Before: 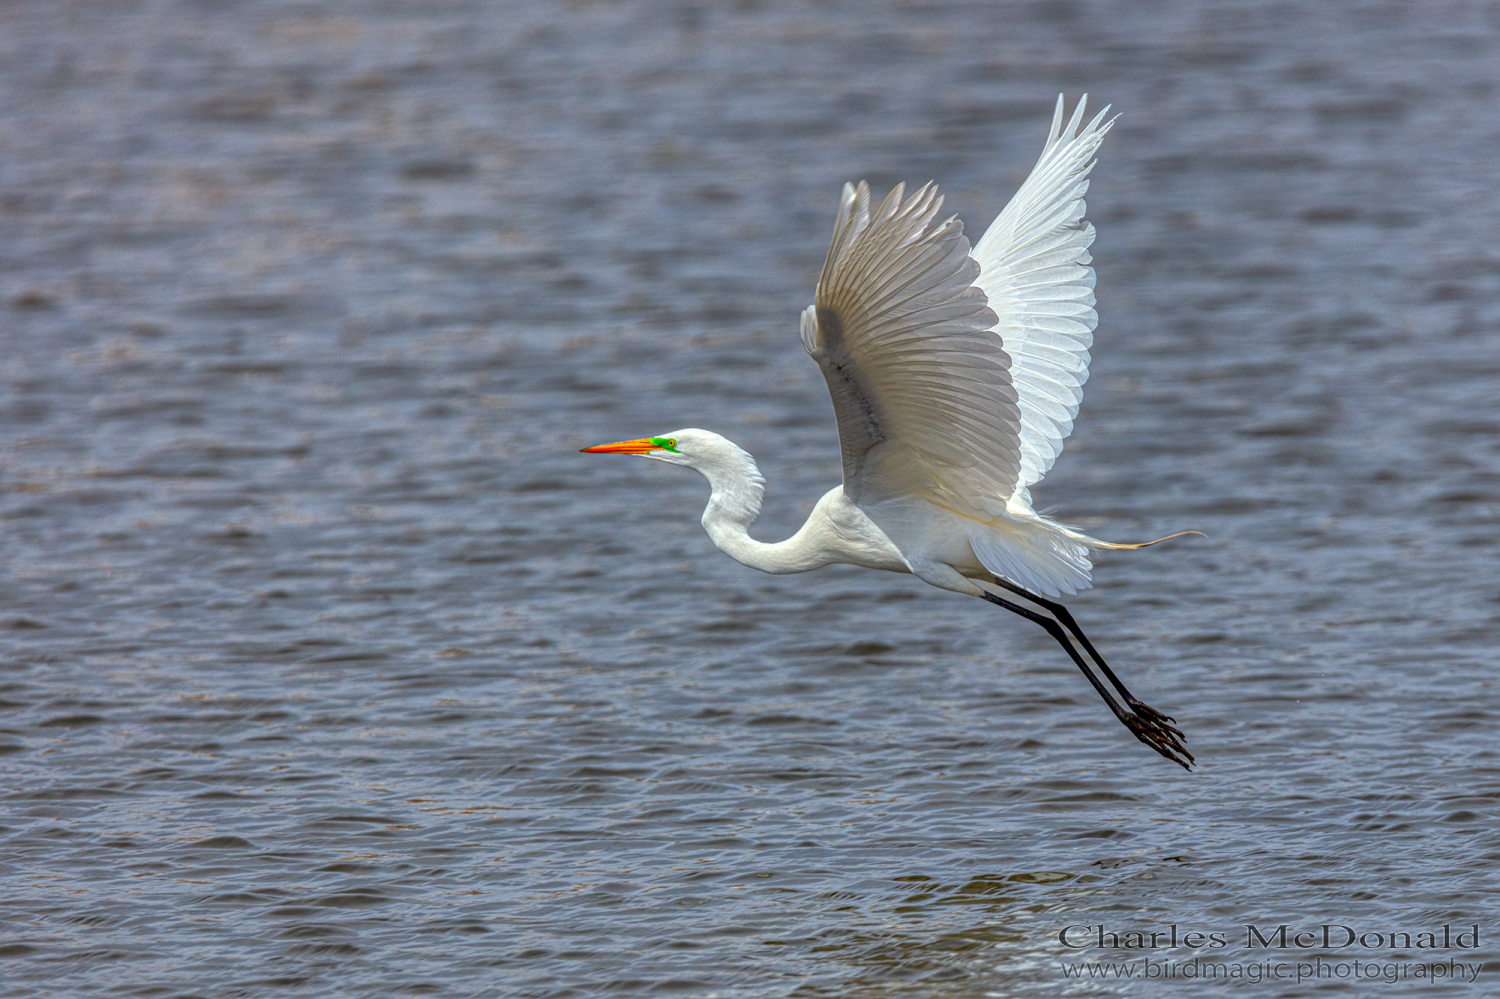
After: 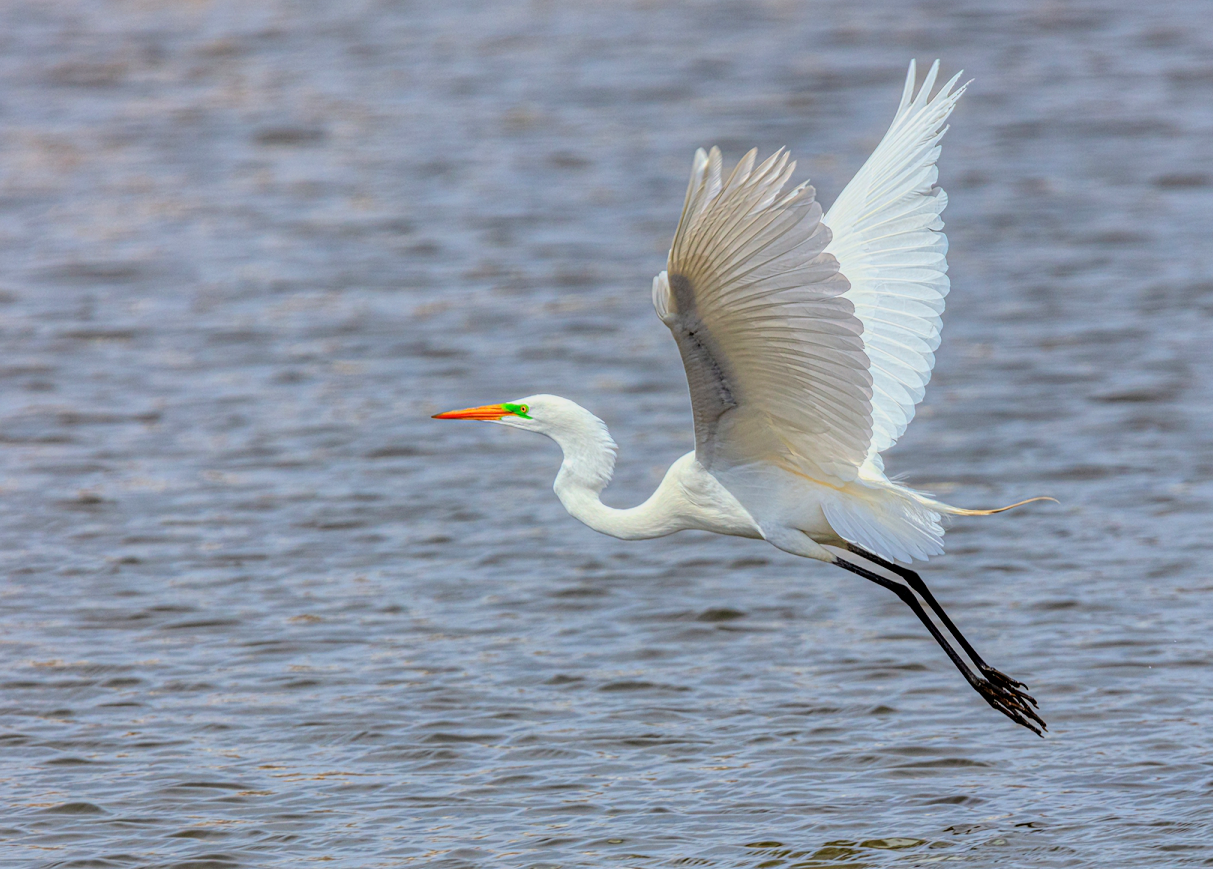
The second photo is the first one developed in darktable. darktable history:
exposure: black level correction 0, exposure 0.7 EV, compensate exposure bias true, compensate highlight preservation false
filmic rgb: black relative exposure -7.65 EV, white relative exposure 4.56 EV, hardness 3.61, color science v6 (2022)
crop: left 9.929%, top 3.475%, right 9.188%, bottom 9.529%
